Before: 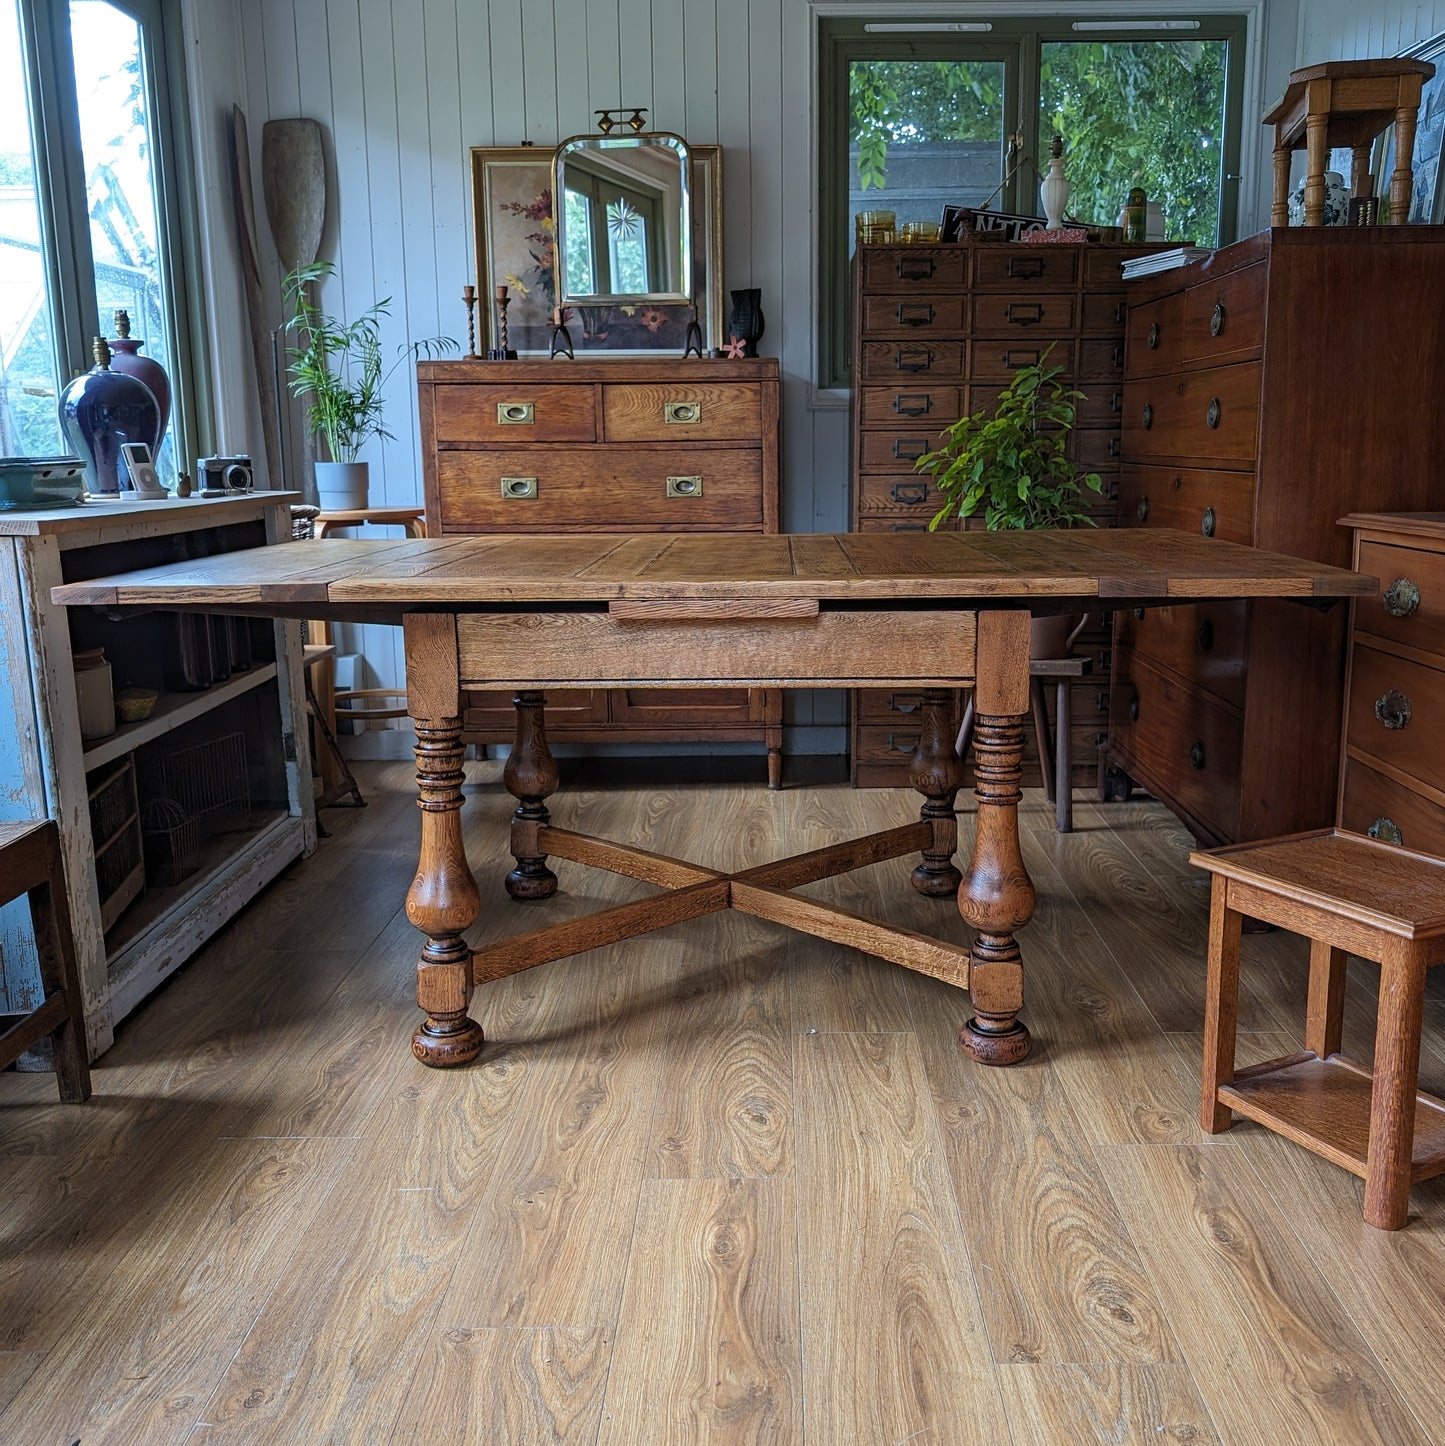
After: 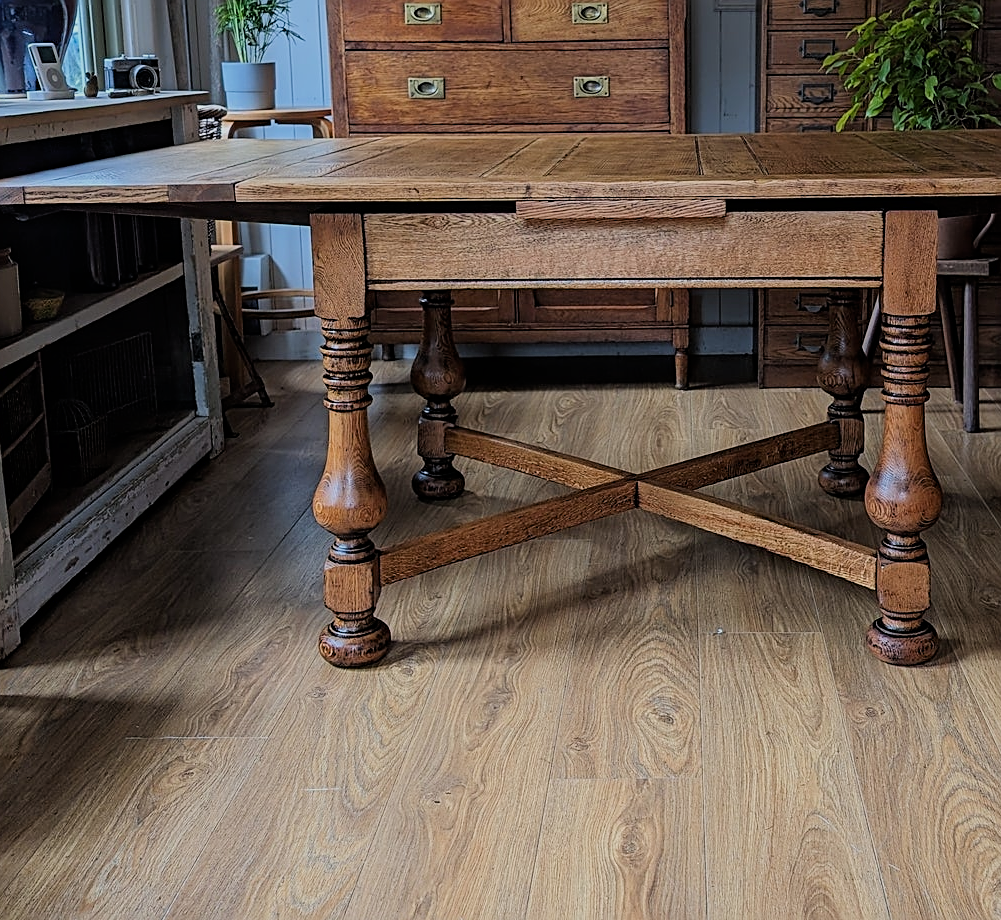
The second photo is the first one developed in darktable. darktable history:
crop: left 6.488%, top 27.668%, right 24.183%, bottom 8.656%
sharpen: on, module defaults
filmic rgb: black relative exposure -7.65 EV, white relative exposure 4.56 EV, hardness 3.61, color science v6 (2022)
